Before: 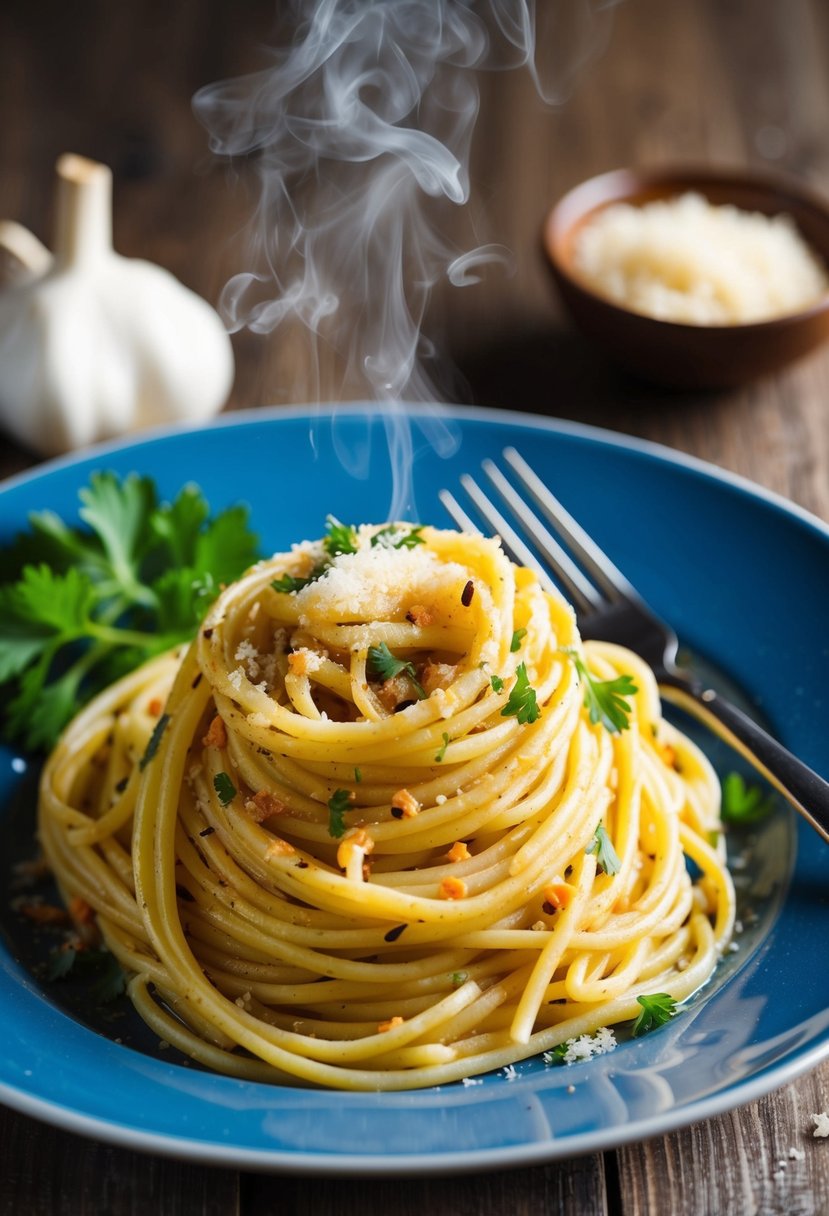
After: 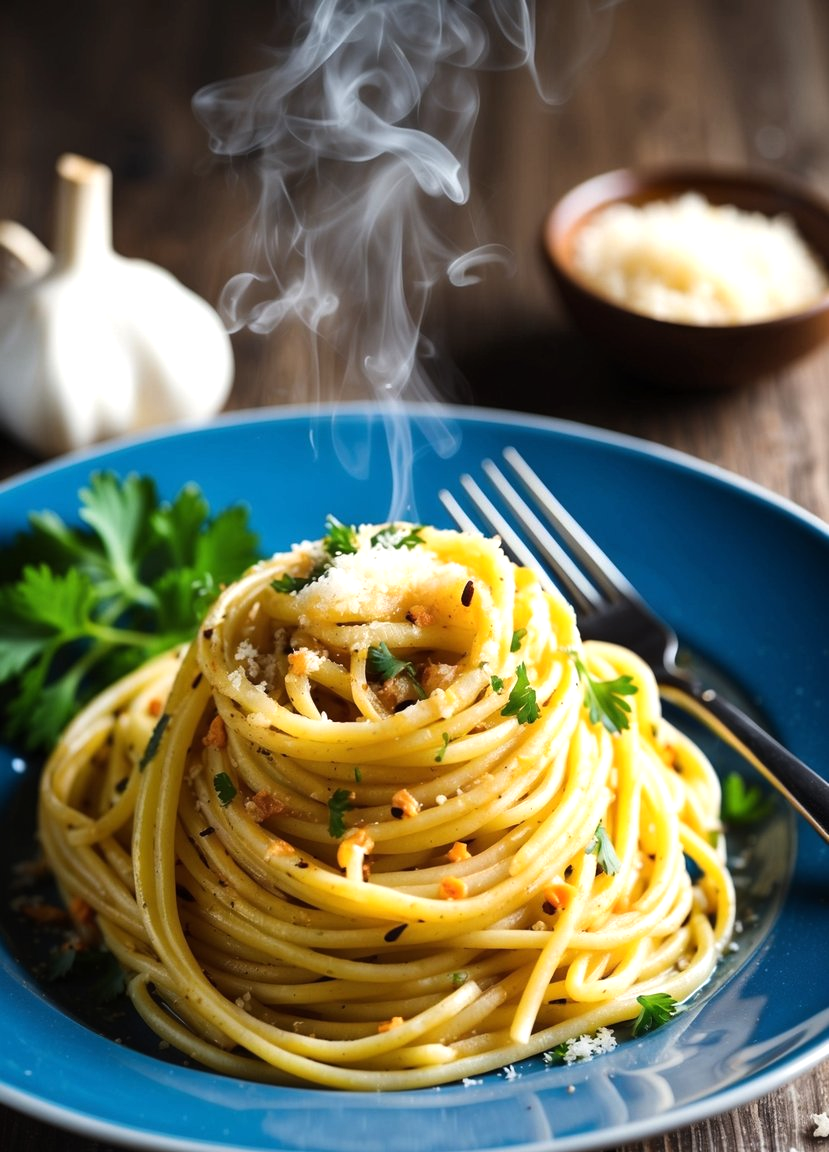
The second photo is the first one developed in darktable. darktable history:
crop and rotate: top 0.004%, bottom 5.178%
tone equalizer: -8 EV -0.456 EV, -7 EV -0.366 EV, -6 EV -0.354 EV, -5 EV -0.186 EV, -3 EV 0.204 EV, -2 EV 0.336 EV, -1 EV 0.407 EV, +0 EV 0.438 EV, edges refinement/feathering 500, mask exposure compensation -1.57 EV, preserve details no
